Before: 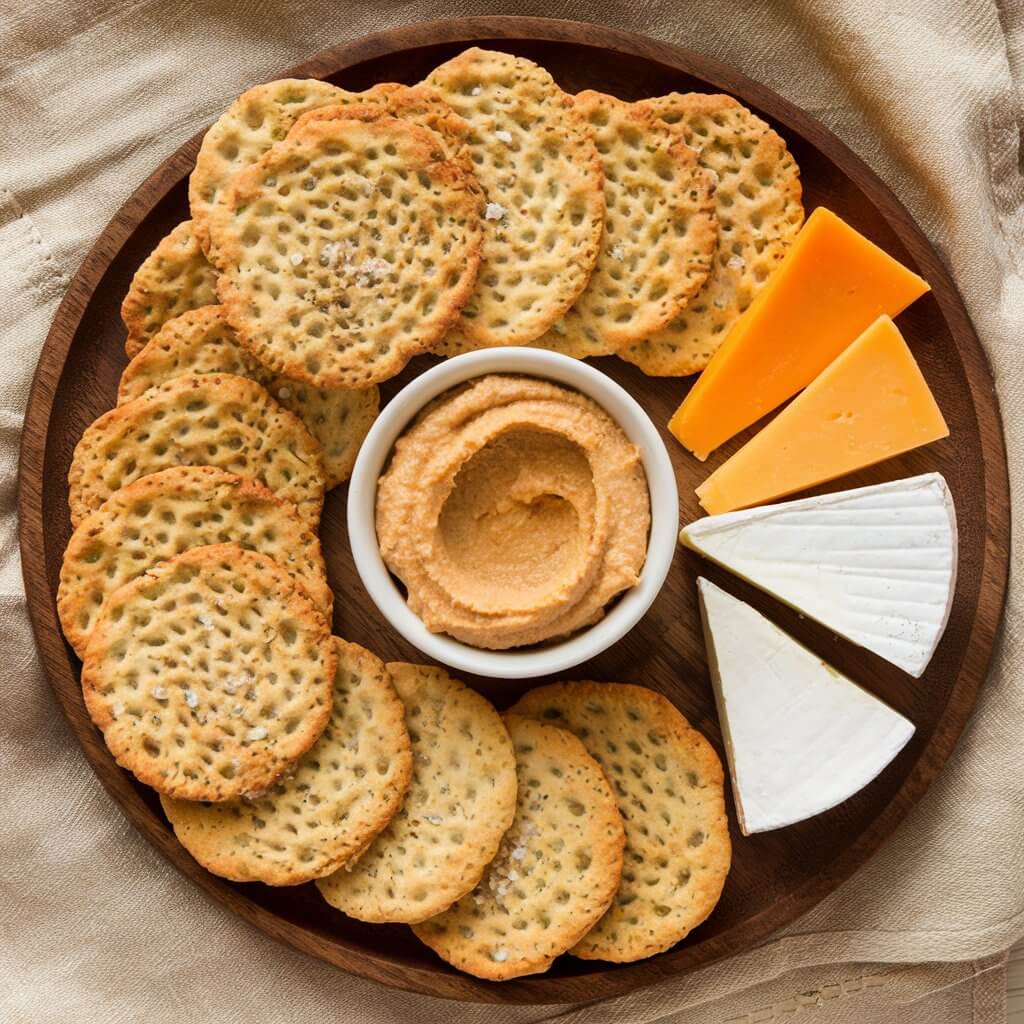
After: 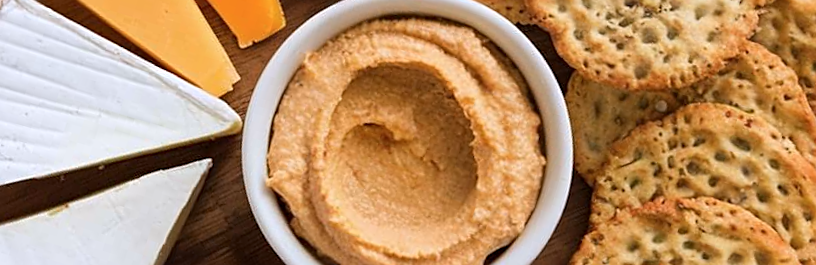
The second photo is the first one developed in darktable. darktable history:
crop and rotate: angle 16.12°, top 30.835%, bottom 35.653%
color calibration: illuminant as shot in camera, x 0.358, y 0.373, temperature 4628.91 K
rotate and perspective: rotation -1°, crop left 0.011, crop right 0.989, crop top 0.025, crop bottom 0.975
sharpen: on, module defaults
